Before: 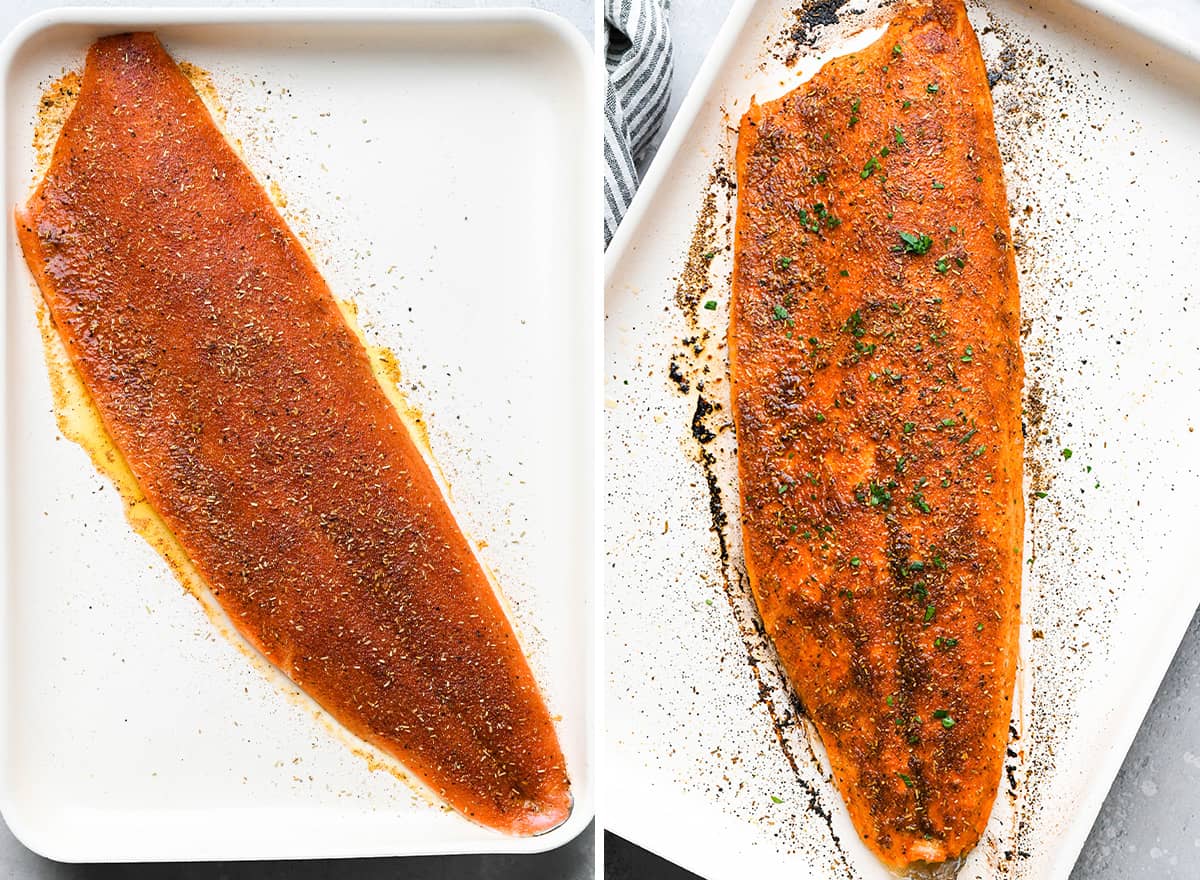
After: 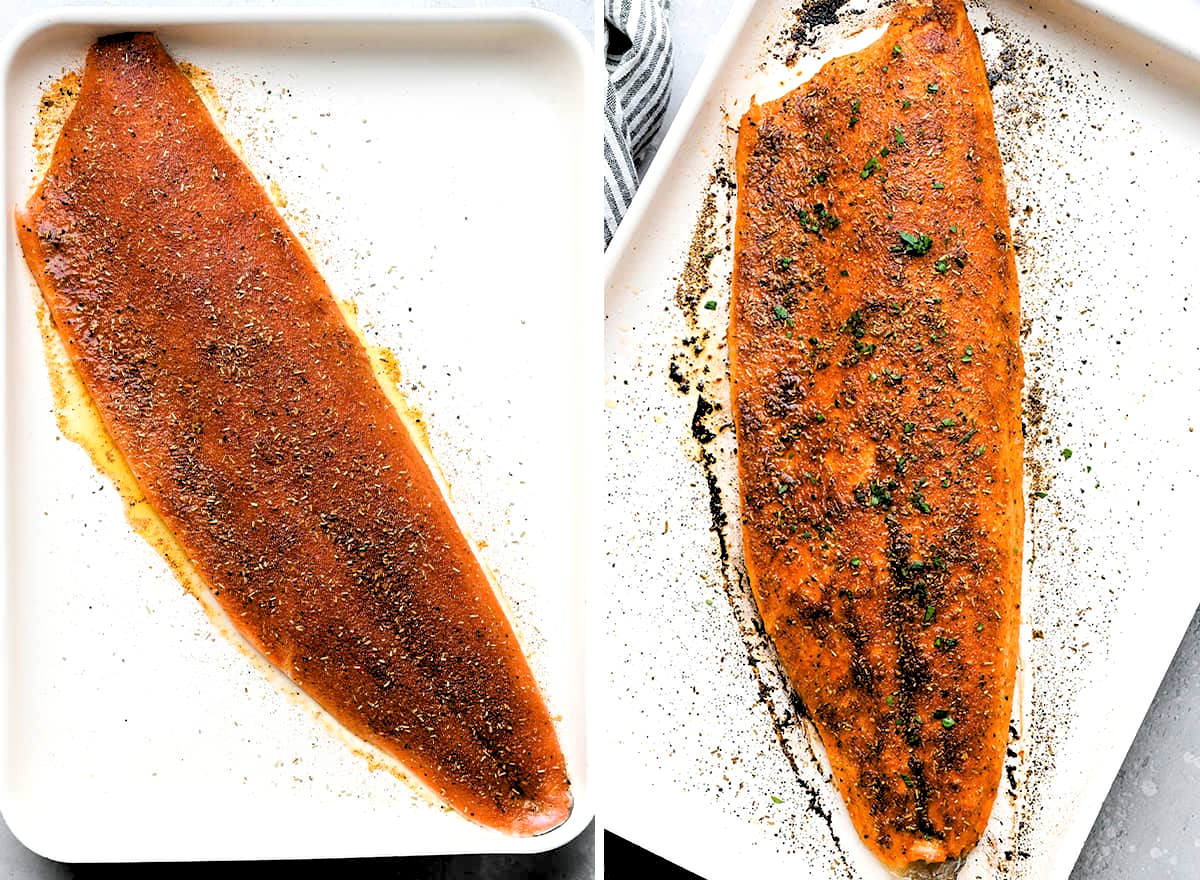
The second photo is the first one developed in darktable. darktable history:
tone equalizer: on, module defaults
rgb levels: levels [[0.034, 0.472, 0.904], [0, 0.5, 1], [0, 0.5, 1]]
